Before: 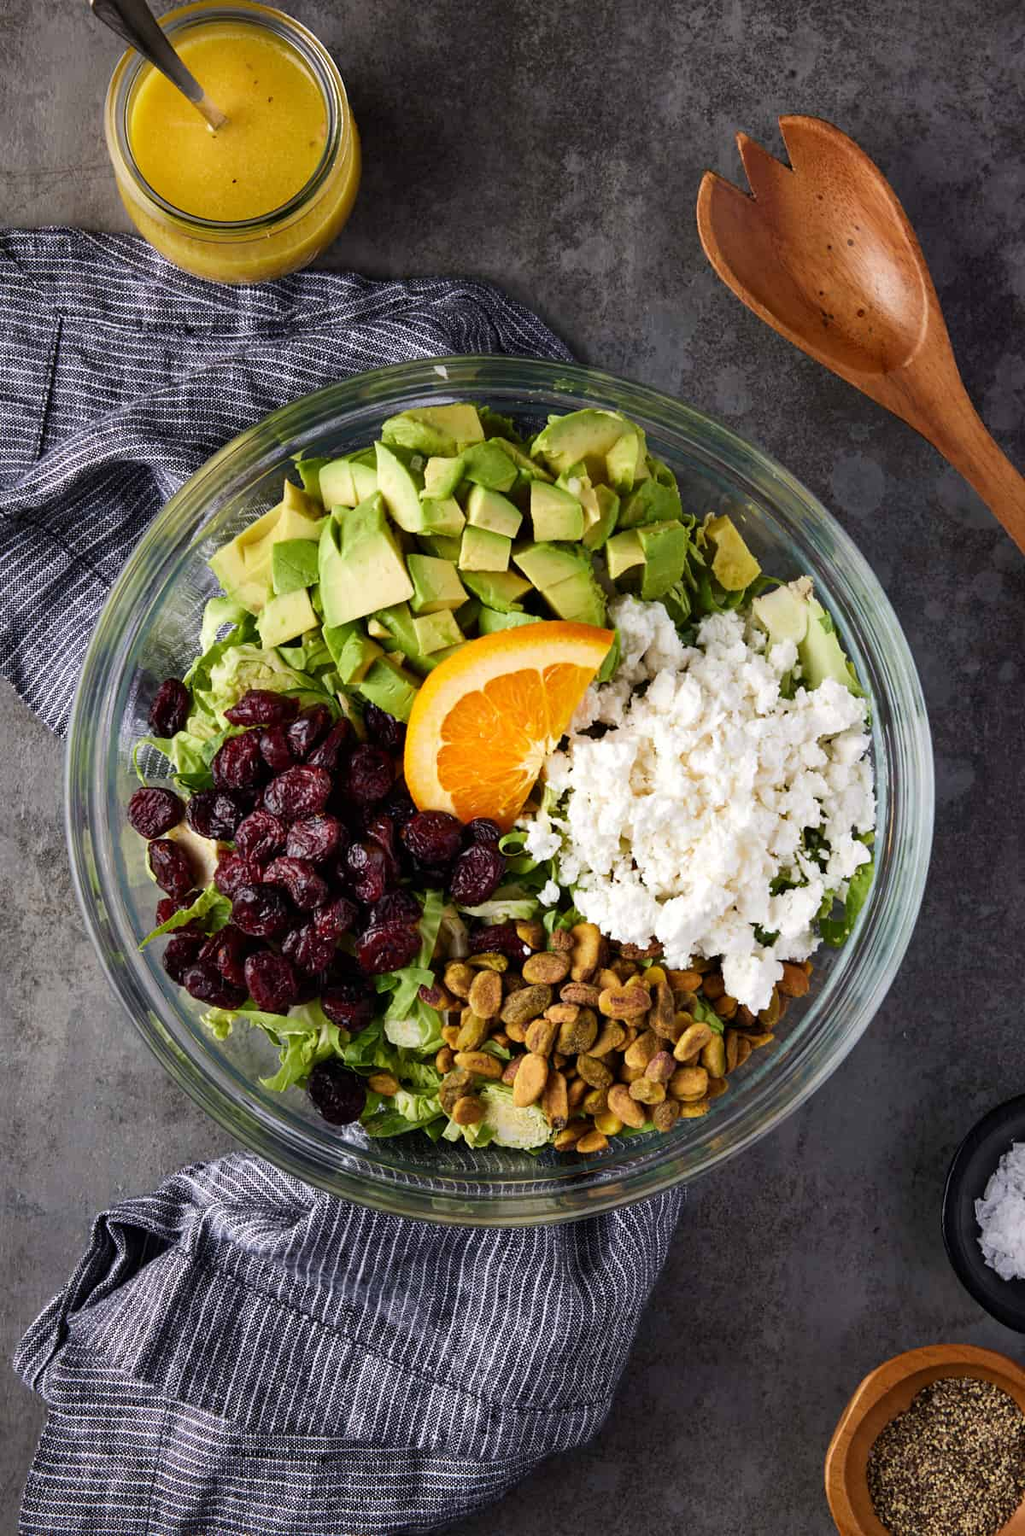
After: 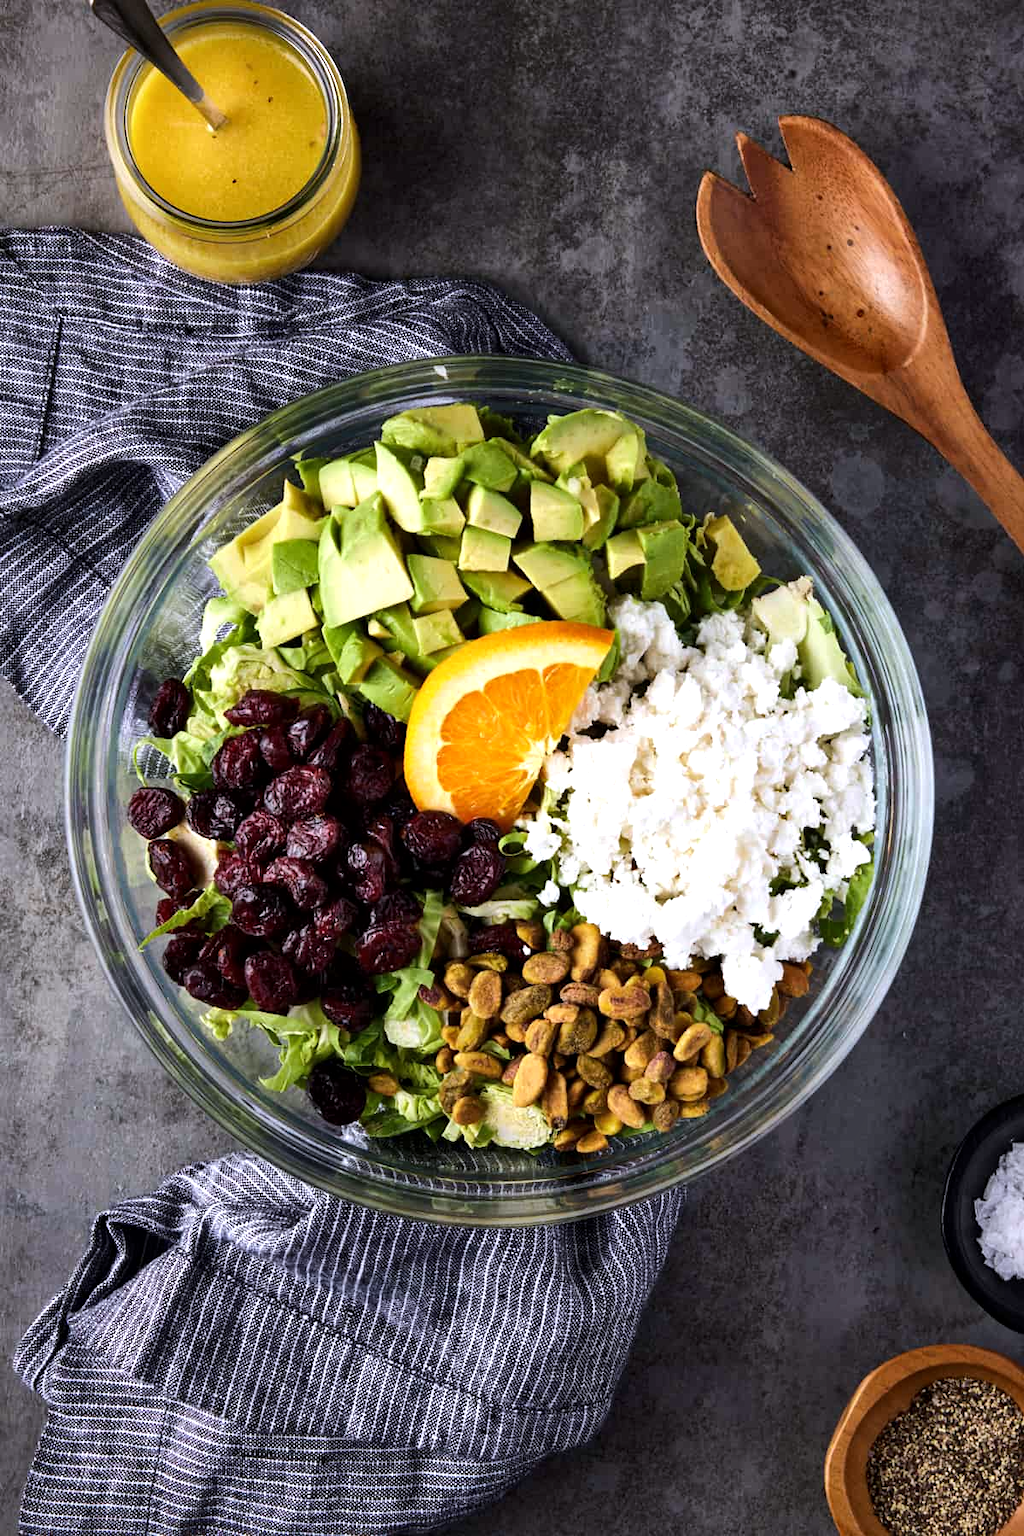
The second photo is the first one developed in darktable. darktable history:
local contrast: mode bilateral grid, contrast 20, coarseness 50, detail 120%, midtone range 0.2
white balance: red 0.984, blue 1.059
tone equalizer: -8 EV -0.417 EV, -7 EV -0.389 EV, -6 EV -0.333 EV, -5 EV -0.222 EV, -3 EV 0.222 EV, -2 EV 0.333 EV, -1 EV 0.389 EV, +0 EV 0.417 EV, edges refinement/feathering 500, mask exposure compensation -1.25 EV, preserve details no
